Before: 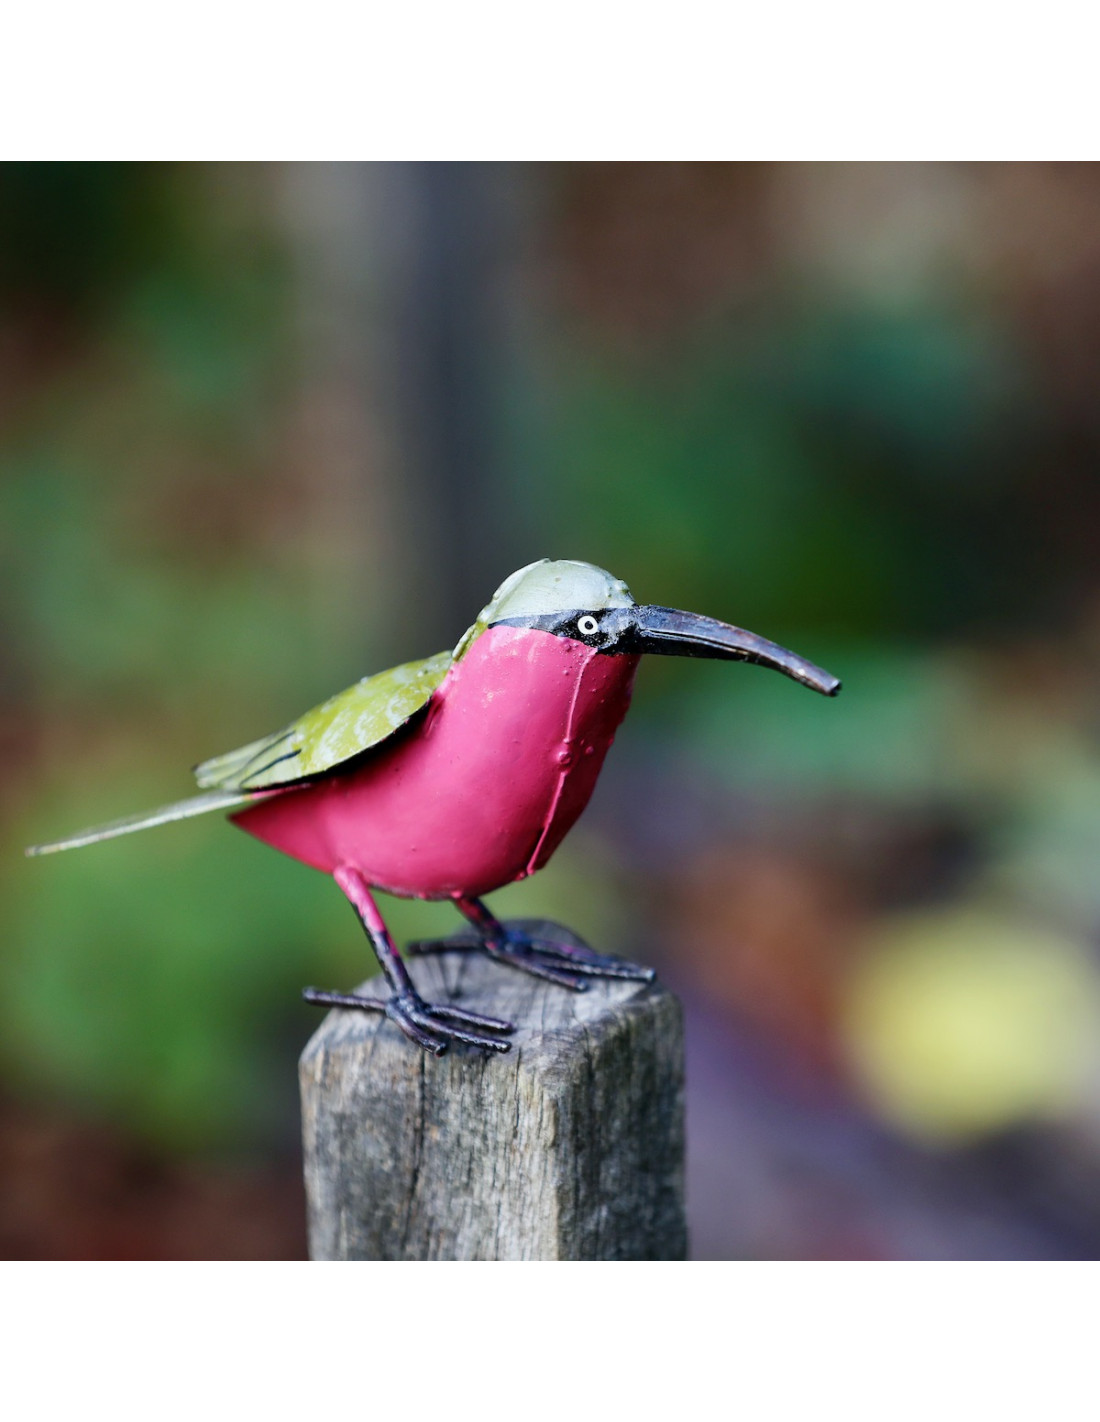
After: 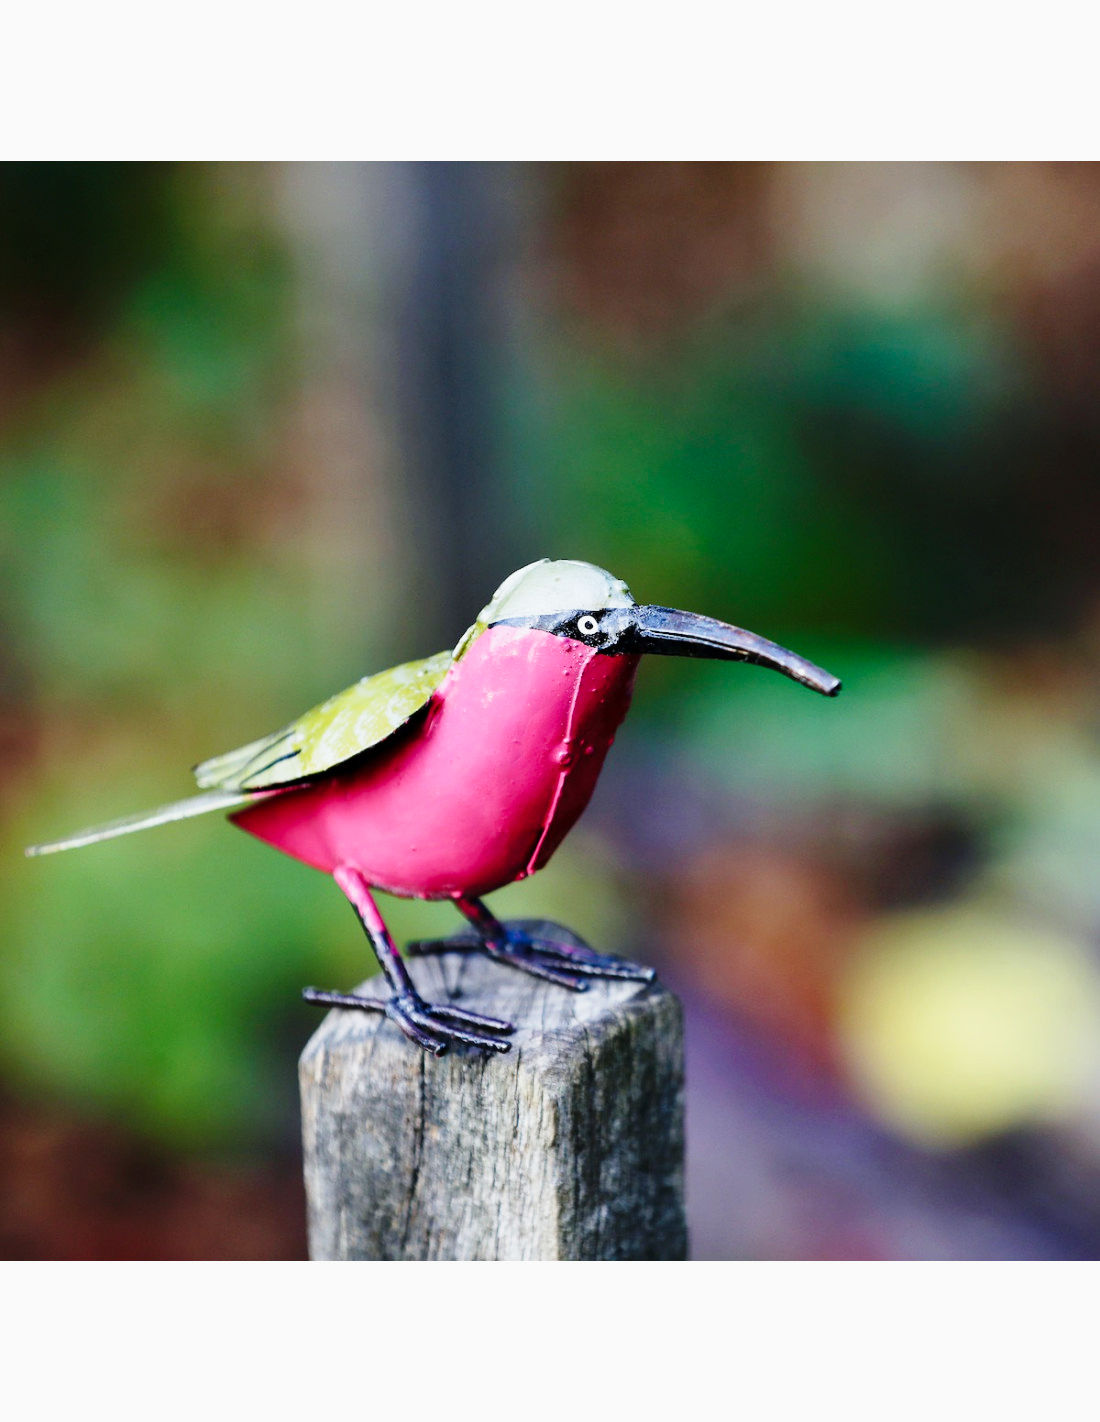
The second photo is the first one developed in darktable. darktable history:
base curve: curves: ch0 [(0, 0) (0.028, 0.03) (0.121, 0.232) (0.46, 0.748) (0.859, 0.968) (1, 1)], preserve colors none
exposure: exposure -0.281 EV, compensate exposure bias true, compensate highlight preservation false
